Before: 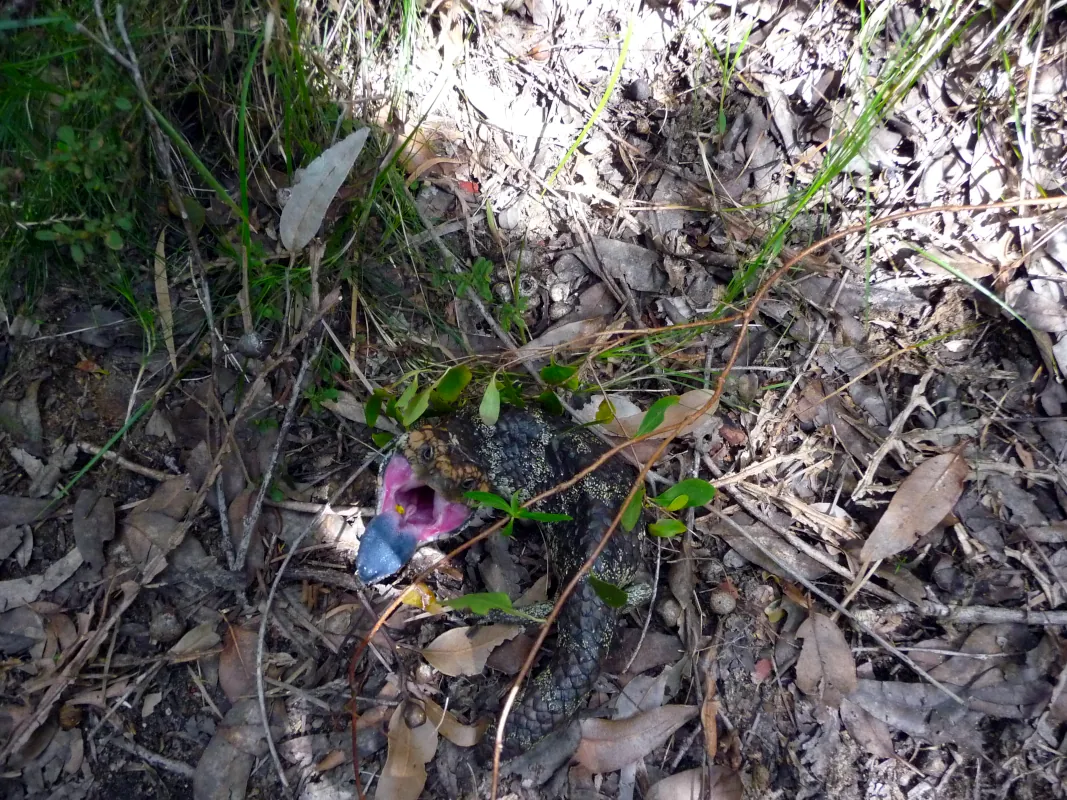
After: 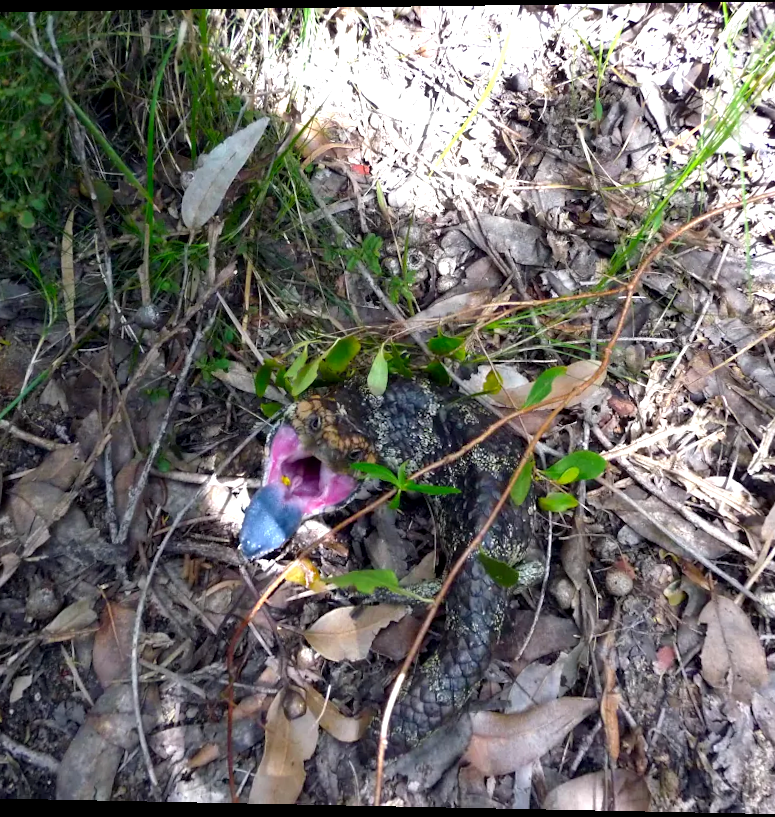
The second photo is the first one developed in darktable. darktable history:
rotate and perspective: rotation 0.128°, lens shift (vertical) -0.181, lens shift (horizontal) -0.044, shear 0.001, automatic cropping off
exposure: black level correction 0.001, exposure 0.675 EV, compensate highlight preservation false
crop and rotate: left 12.648%, right 20.685%
